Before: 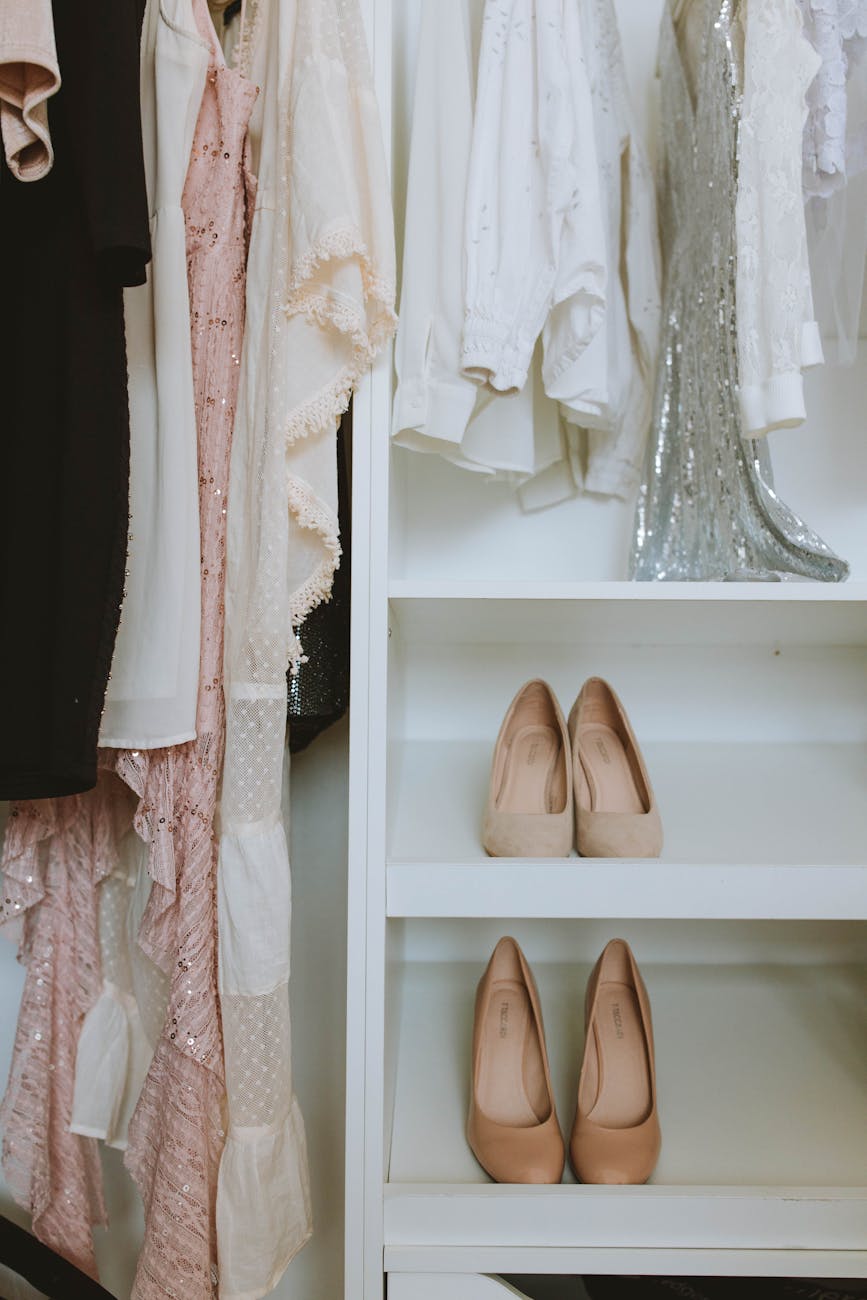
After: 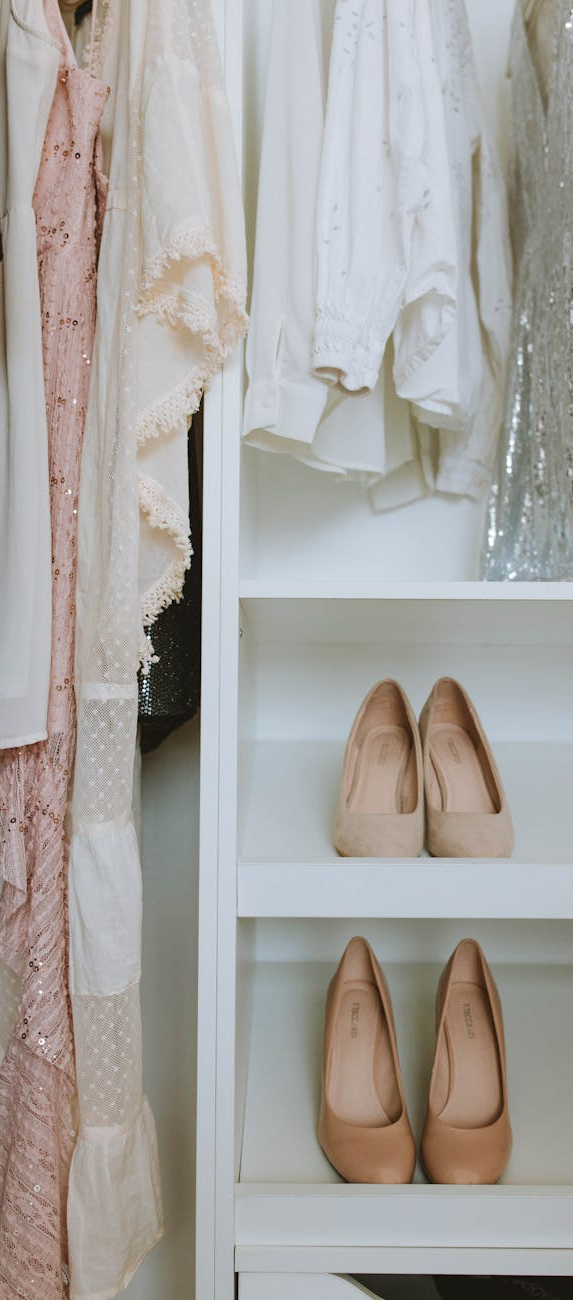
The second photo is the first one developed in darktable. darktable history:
crop: left 17.197%, right 16.678%
